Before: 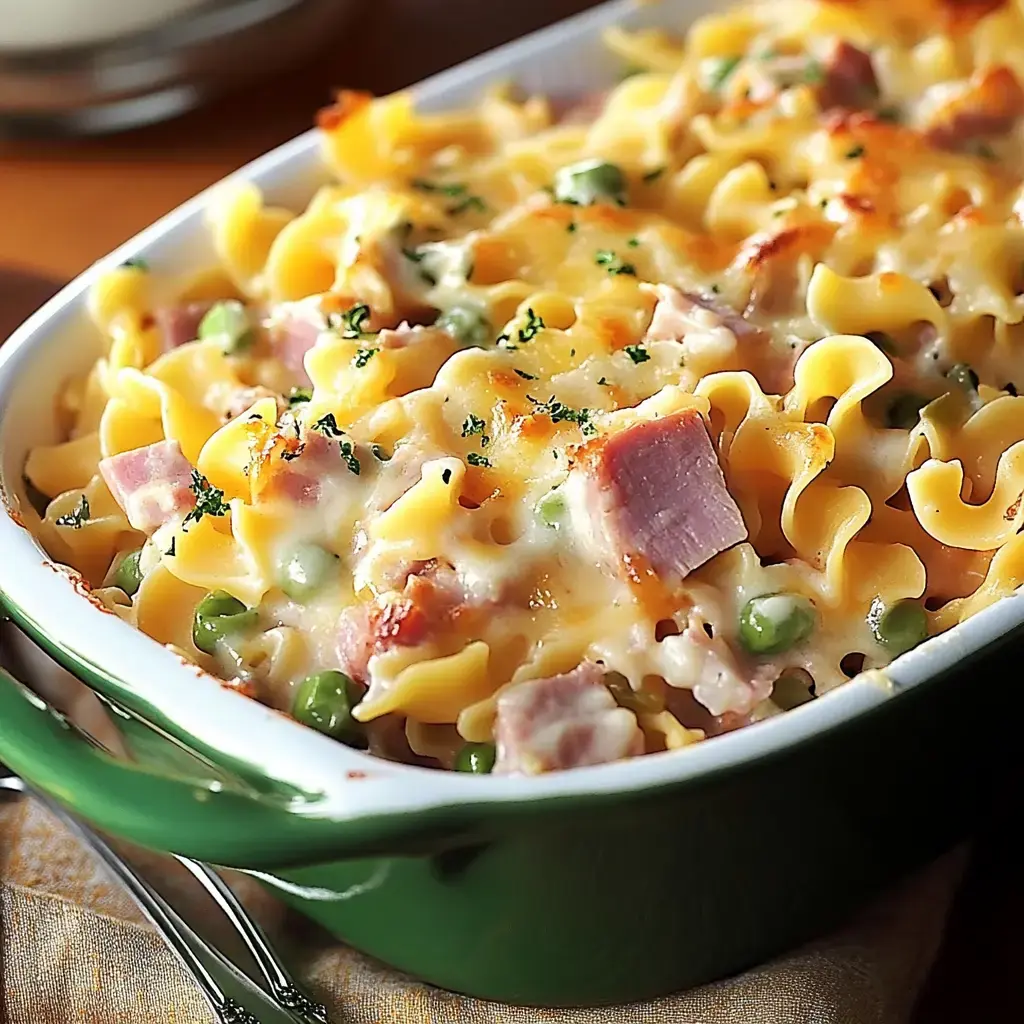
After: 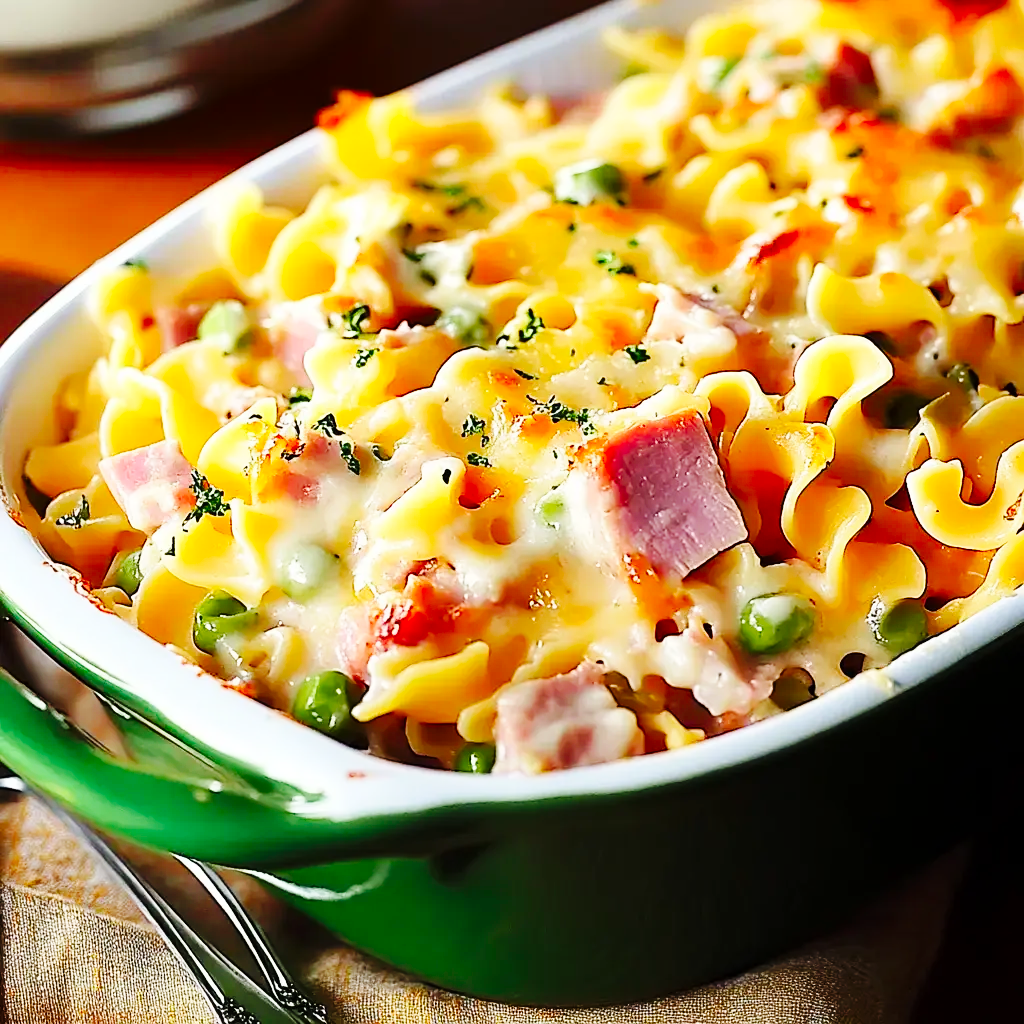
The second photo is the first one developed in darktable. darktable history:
base curve: curves: ch0 [(0, 0) (0.036, 0.025) (0.121, 0.166) (0.206, 0.329) (0.605, 0.79) (1, 1)], preserve colors none
color correction: highlights b* -0.061, saturation 1.28
